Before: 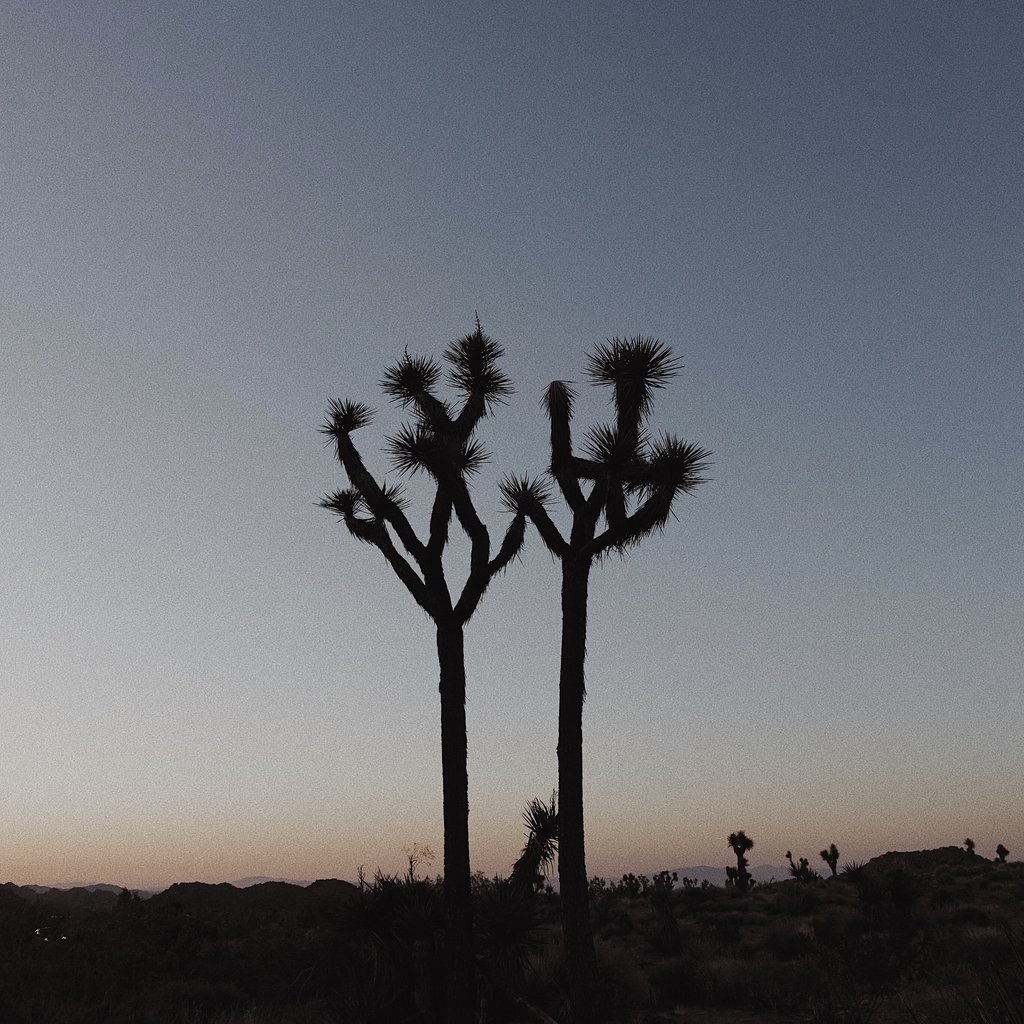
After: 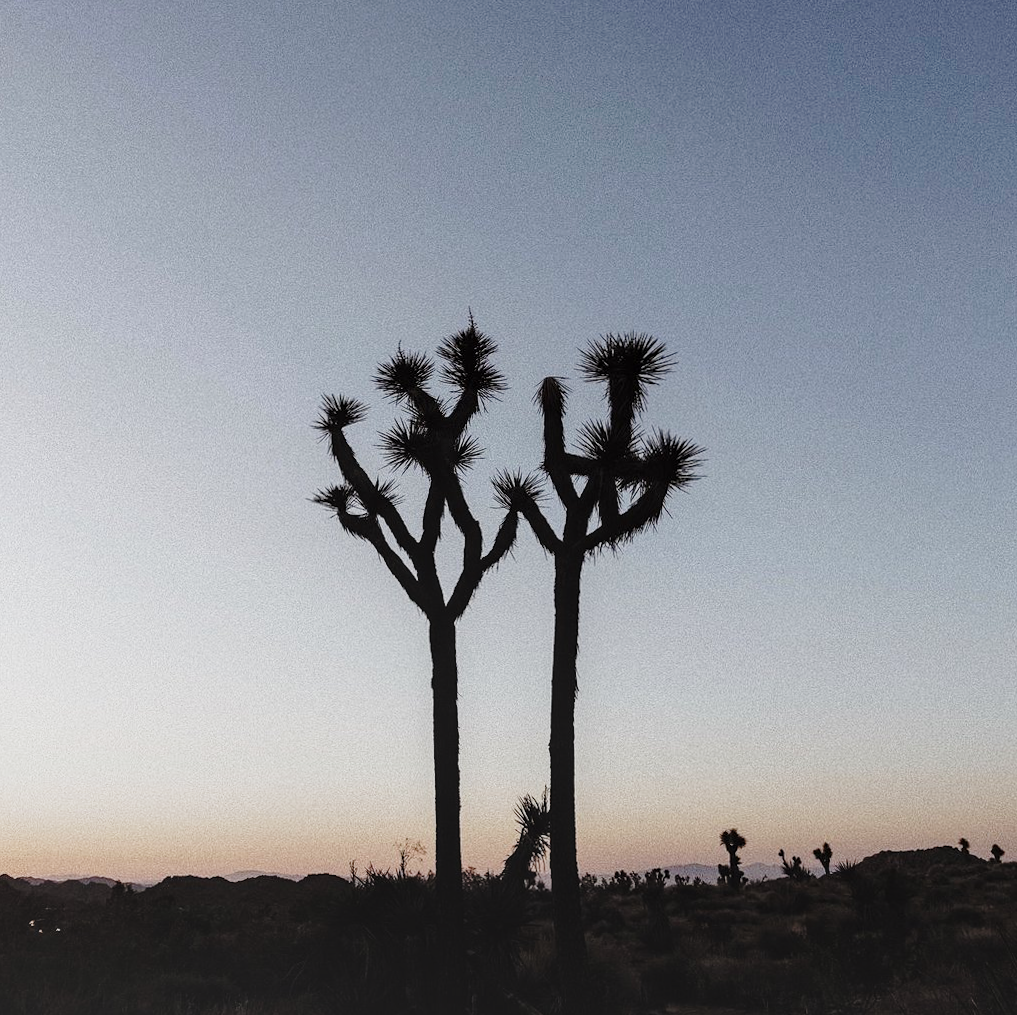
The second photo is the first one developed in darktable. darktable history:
local contrast: detail 130%
base curve: curves: ch0 [(0, 0) (0.028, 0.03) (0.121, 0.232) (0.46, 0.748) (0.859, 0.968) (1, 1)], preserve colors none
tone equalizer: on, module defaults
rotate and perspective: rotation 0.192°, lens shift (horizontal) -0.015, crop left 0.005, crop right 0.996, crop top 0.006, crop bottom 0.99
